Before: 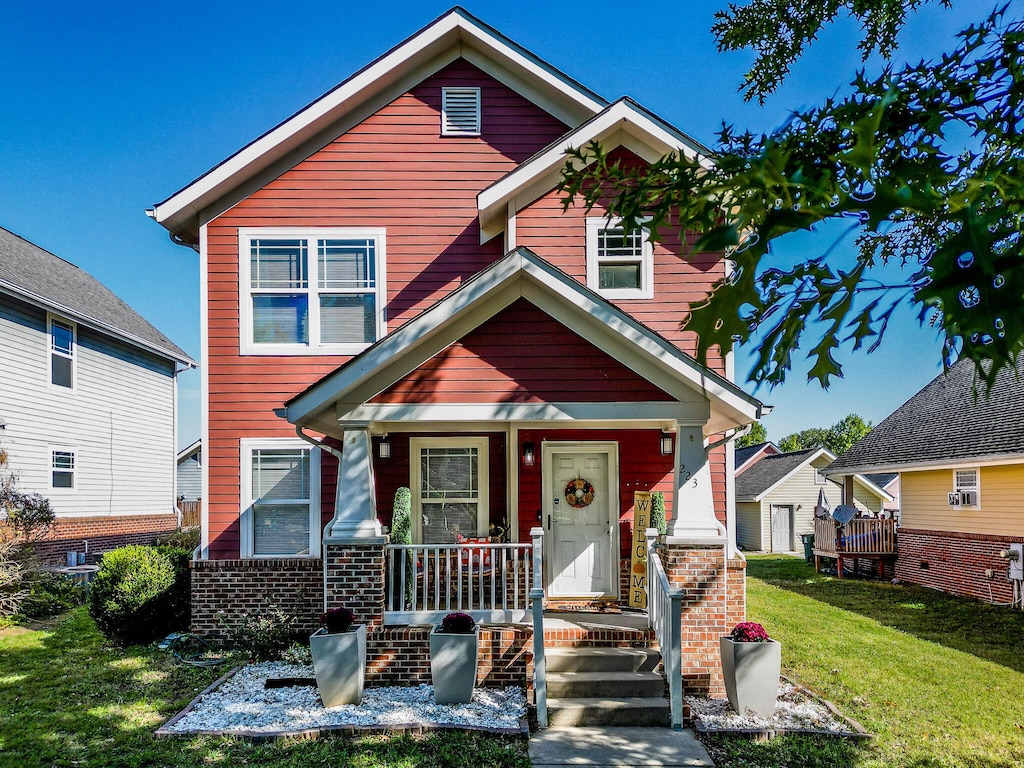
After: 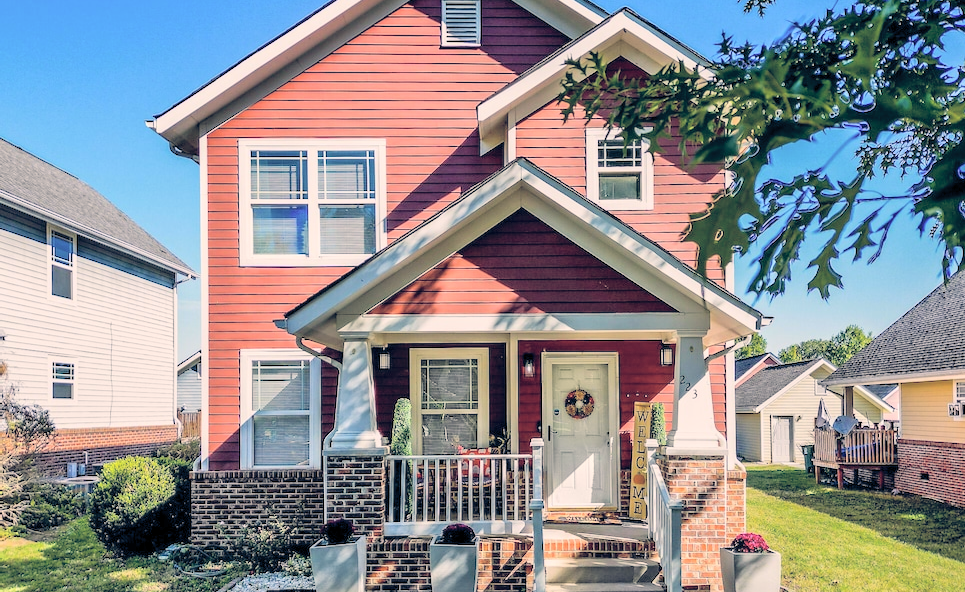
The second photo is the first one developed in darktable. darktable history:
crop and rotate: angle 0.03°, top 11.643%, right 5.651%, bottom 11.189%
global tonemap: drago (0.7, 100)
color balance rgb: shadows lift › hue 87.51°, highlights gain › chroma 3.21%, highlights gain › hue 55.1°, global offset › chroma 0.15%, global offset › hue 253.66°, linear chroma grading › global chroma 0.5%
